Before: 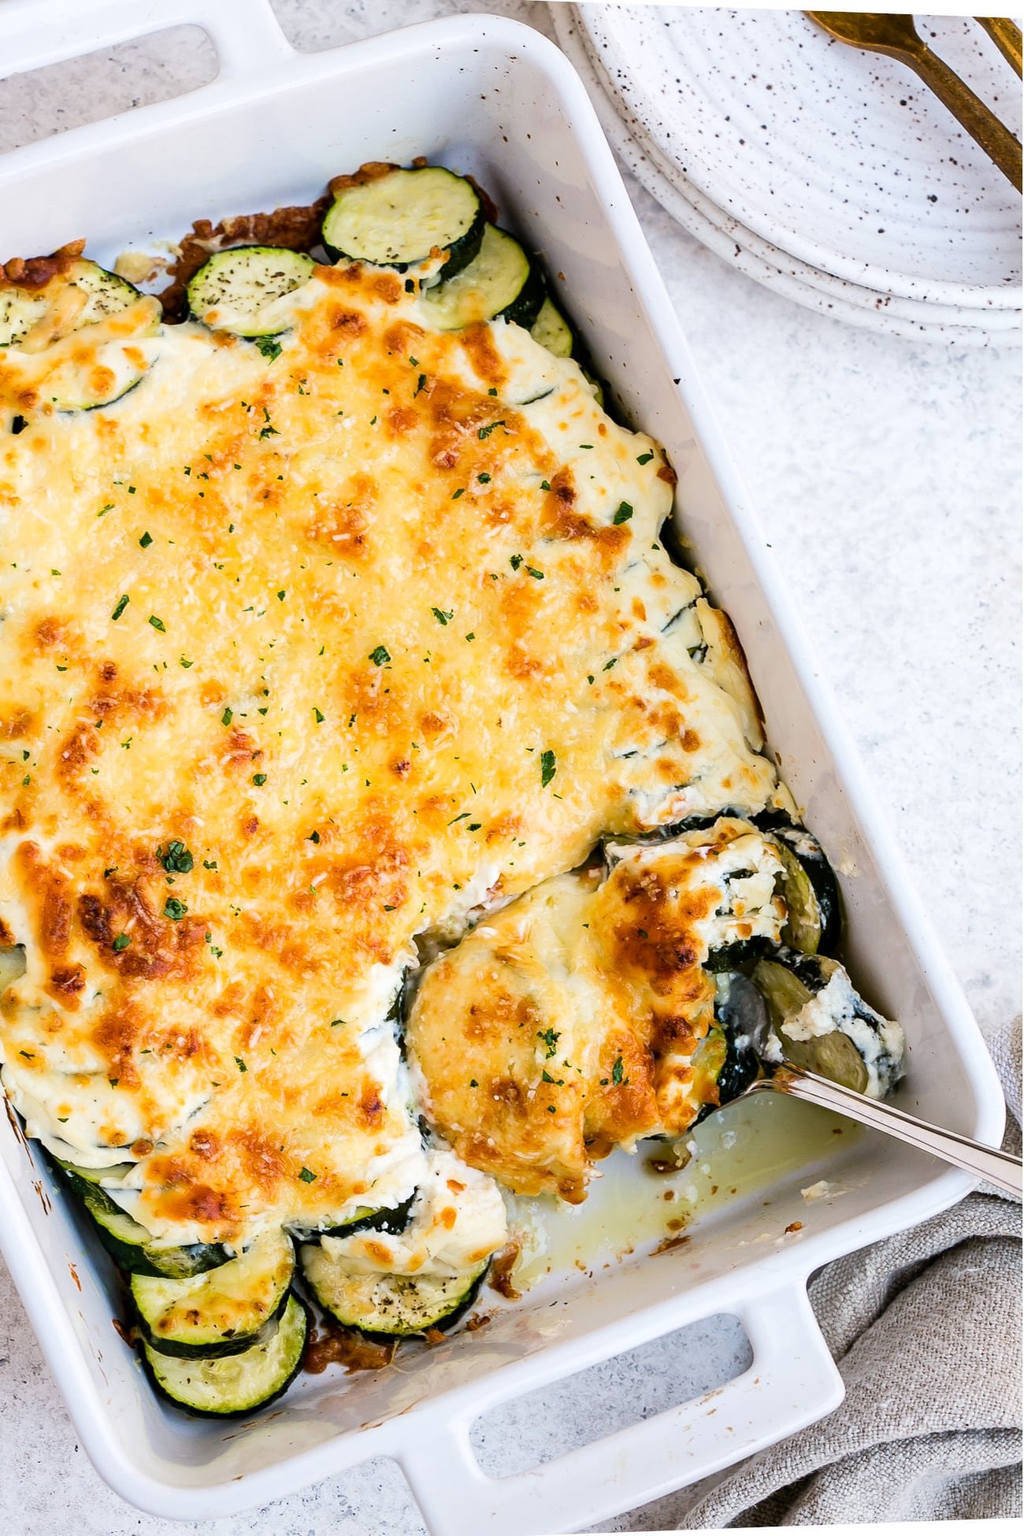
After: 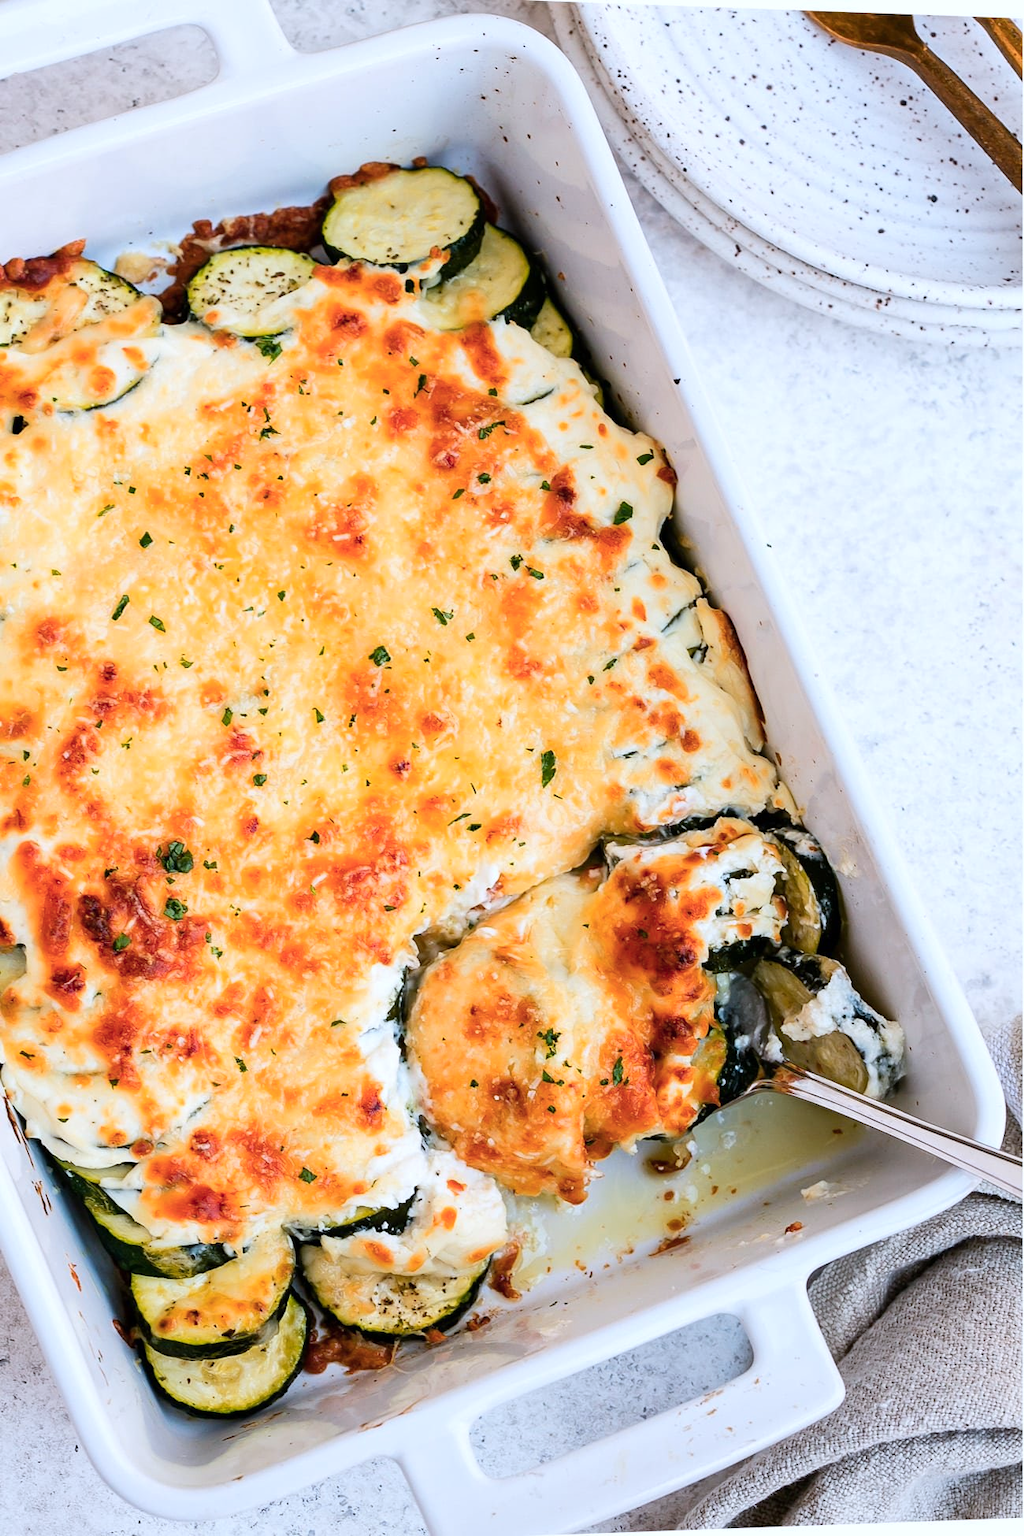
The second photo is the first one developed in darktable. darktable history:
color correction: highlights a* -0.731, highlights b* -8.29
color zones: curves: ch1 [(0.239, 0.552) (0.75, 0.5)]; ch2 [(0.25, 0.462) (0.749, 0.457)]
